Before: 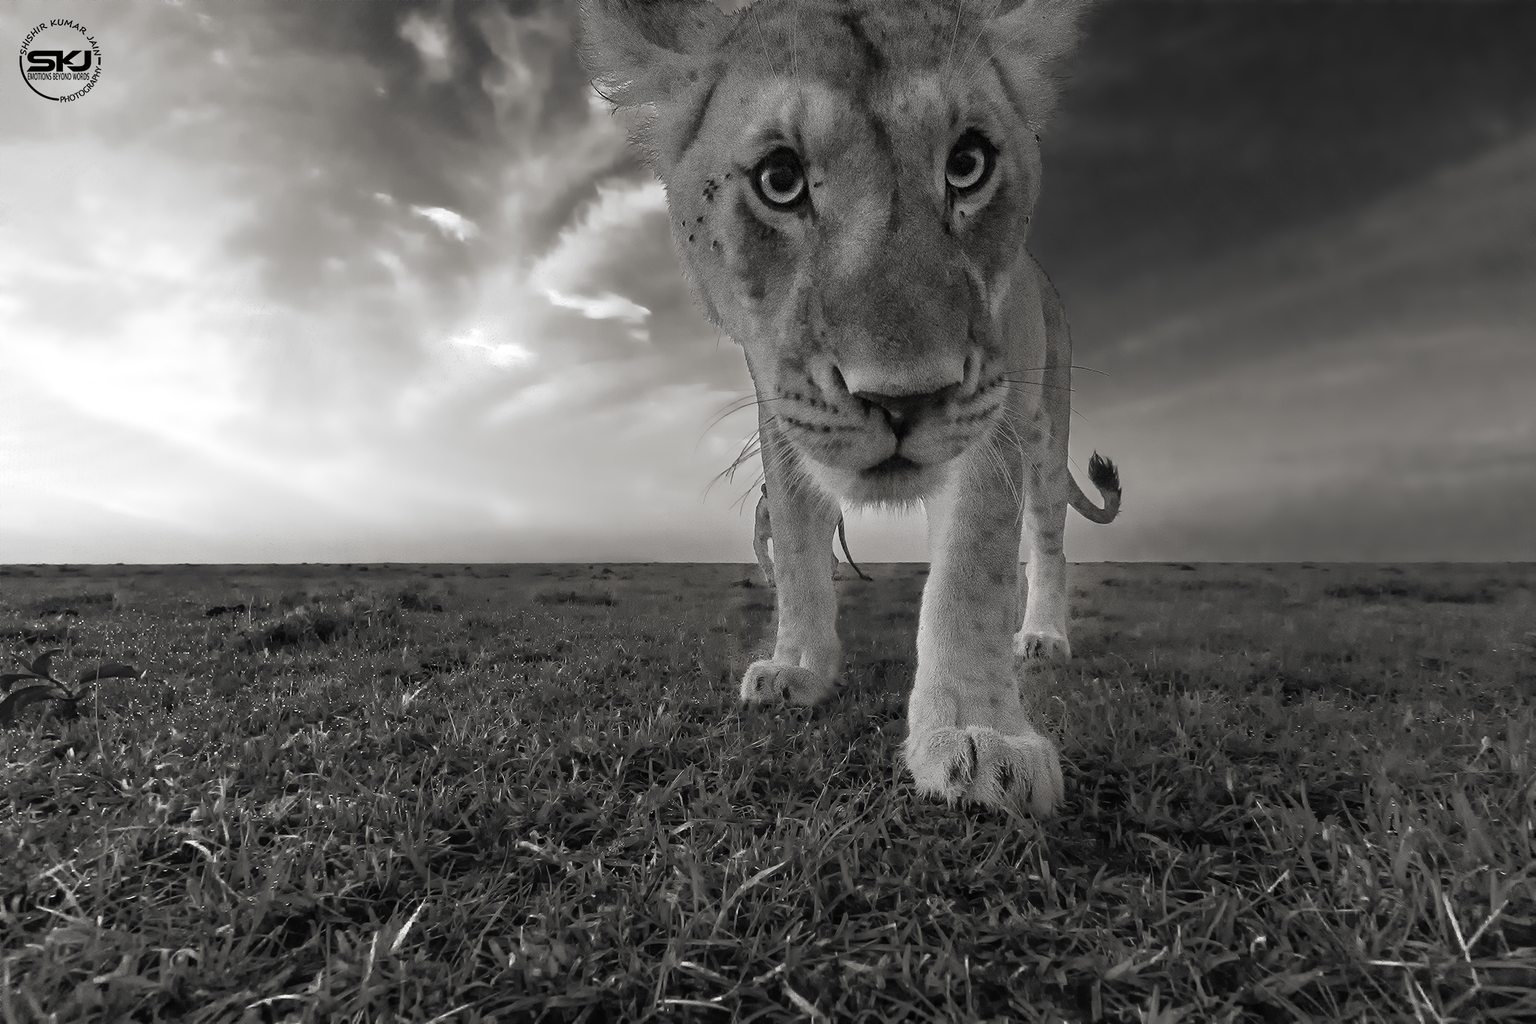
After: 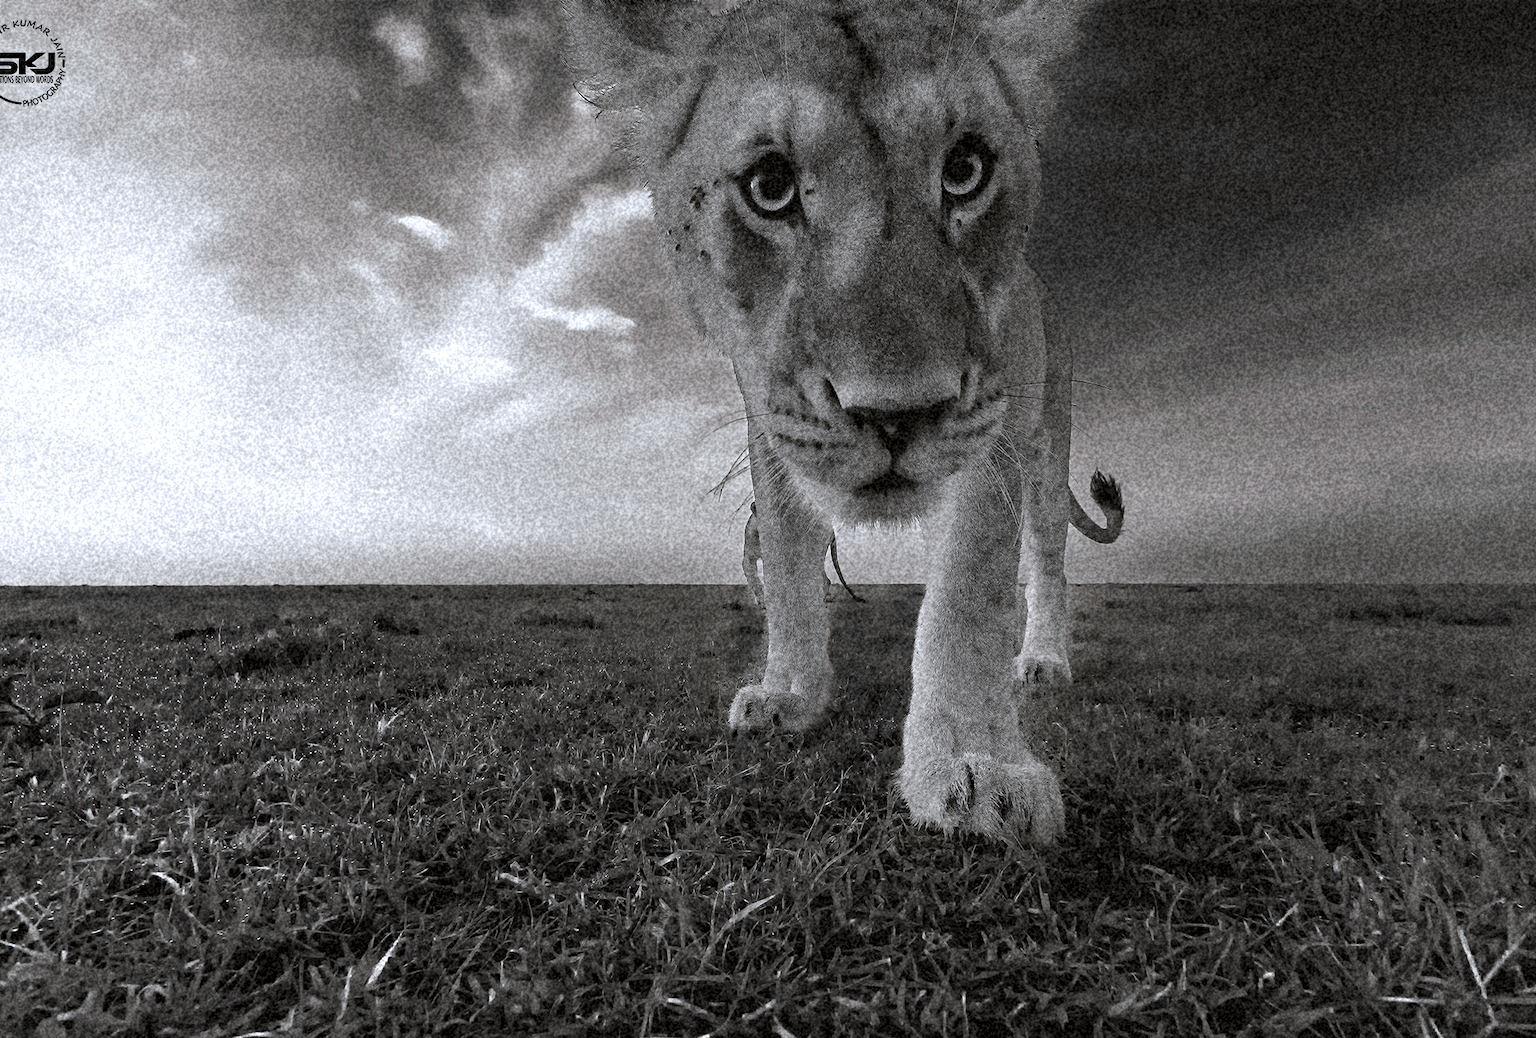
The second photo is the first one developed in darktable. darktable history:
crop and rotate: left 2.536%, right 1.107%, bottom 2.246%
color correction: highlights a* -0.772, highlights b* -8.92
tone curve: curves: ch0 [(0, 0.021) (0.059, 0.053) (0.197, 0.191) (0.32, 0.311) (0.495, 0.505) (0.725, 0.731) (0.89, 0.919) (1, 1)]; ch1 [(0, 0) (0.094, 0.081) (0.285, 0.299) (0.401, 0.424) (0.453, 0.439) (0.495, 0.496) (0.54, 0.55) (0.615, 0.637) (0.657, 0.683) (1, 1)]; ch2 [(0, 0) (0.257, 0.217) (0.43, 0.421) (0.498, 0.507) (0.547, 0.539) (0.595, 0.56) (0.644, 0.599) (1, 1)], color space Lab, independent channels, preserve colors none
grain: coarseness 46.9 ISO, strength 50.21%, mid-tones bias 0%
